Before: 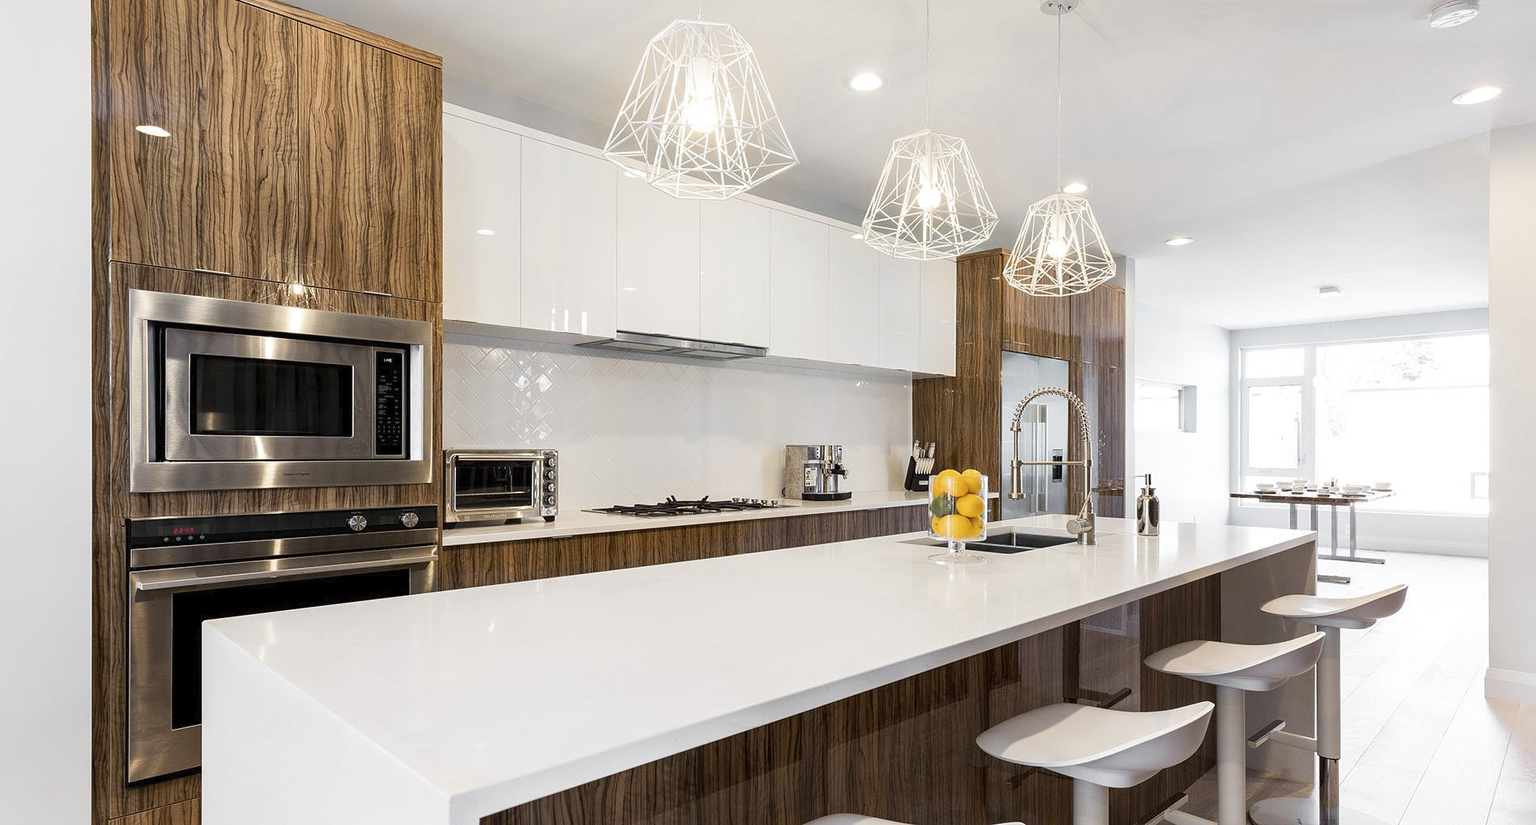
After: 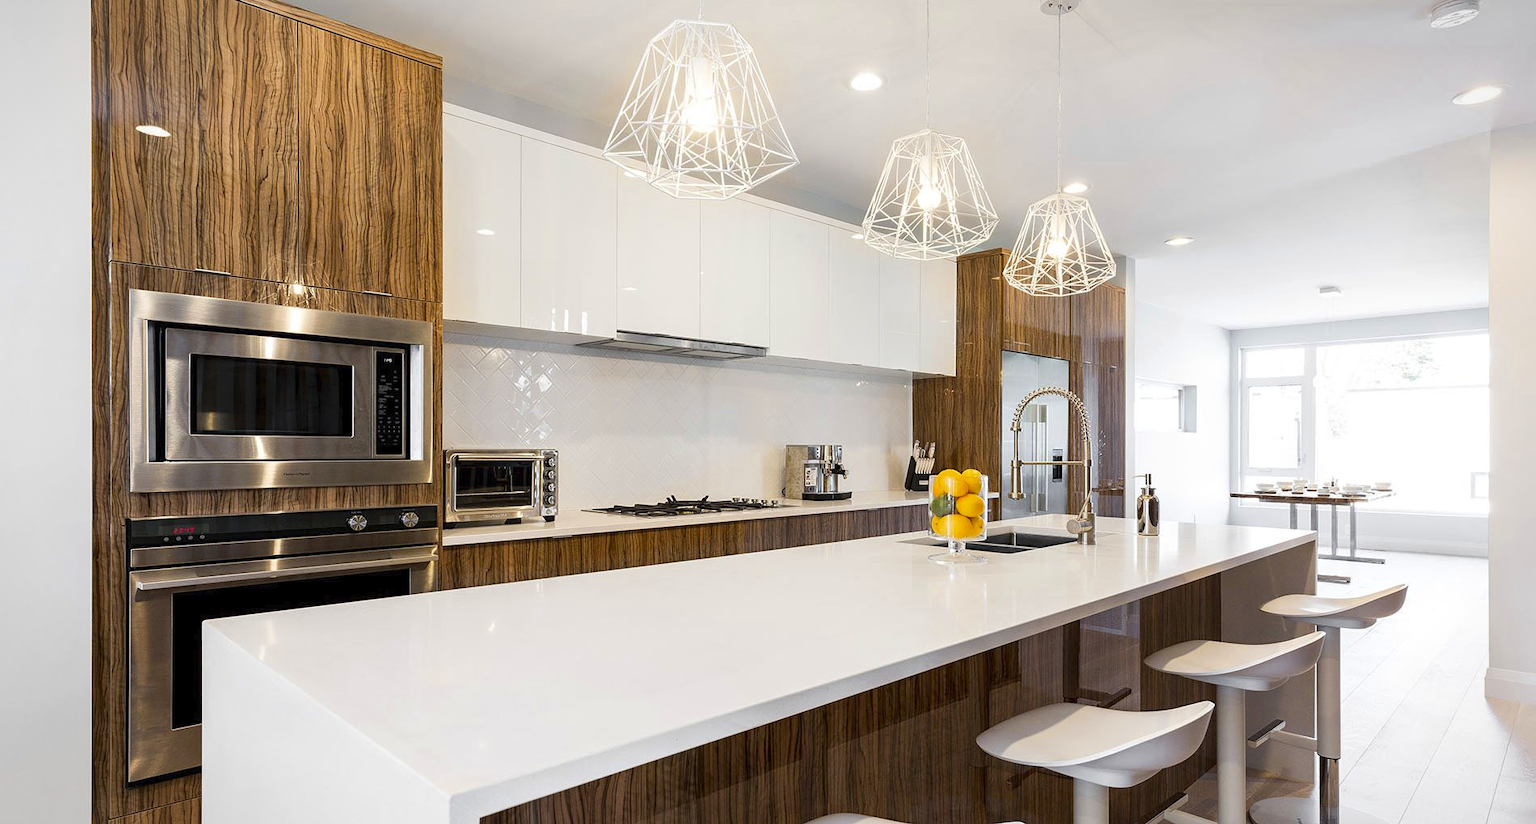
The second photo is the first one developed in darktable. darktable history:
color zones: curves: ch0 [(0.068, 0.464) (0.25, 0.5) (0.48, 0.508) (0.75, 0.536) (0.886, 0.476) (0.967, 0.456)]; ch1 [(0.066, 0.456) (0.25, 0.5) (0.616, 0.508) (0.746, 0.56) (0.934, 0.444)]
color correction: highlights b* 0.02, saturation 1.35
vignetting: fall-off start 98.21%, fall-off radius 100.71%, width/height ratio 1.424
